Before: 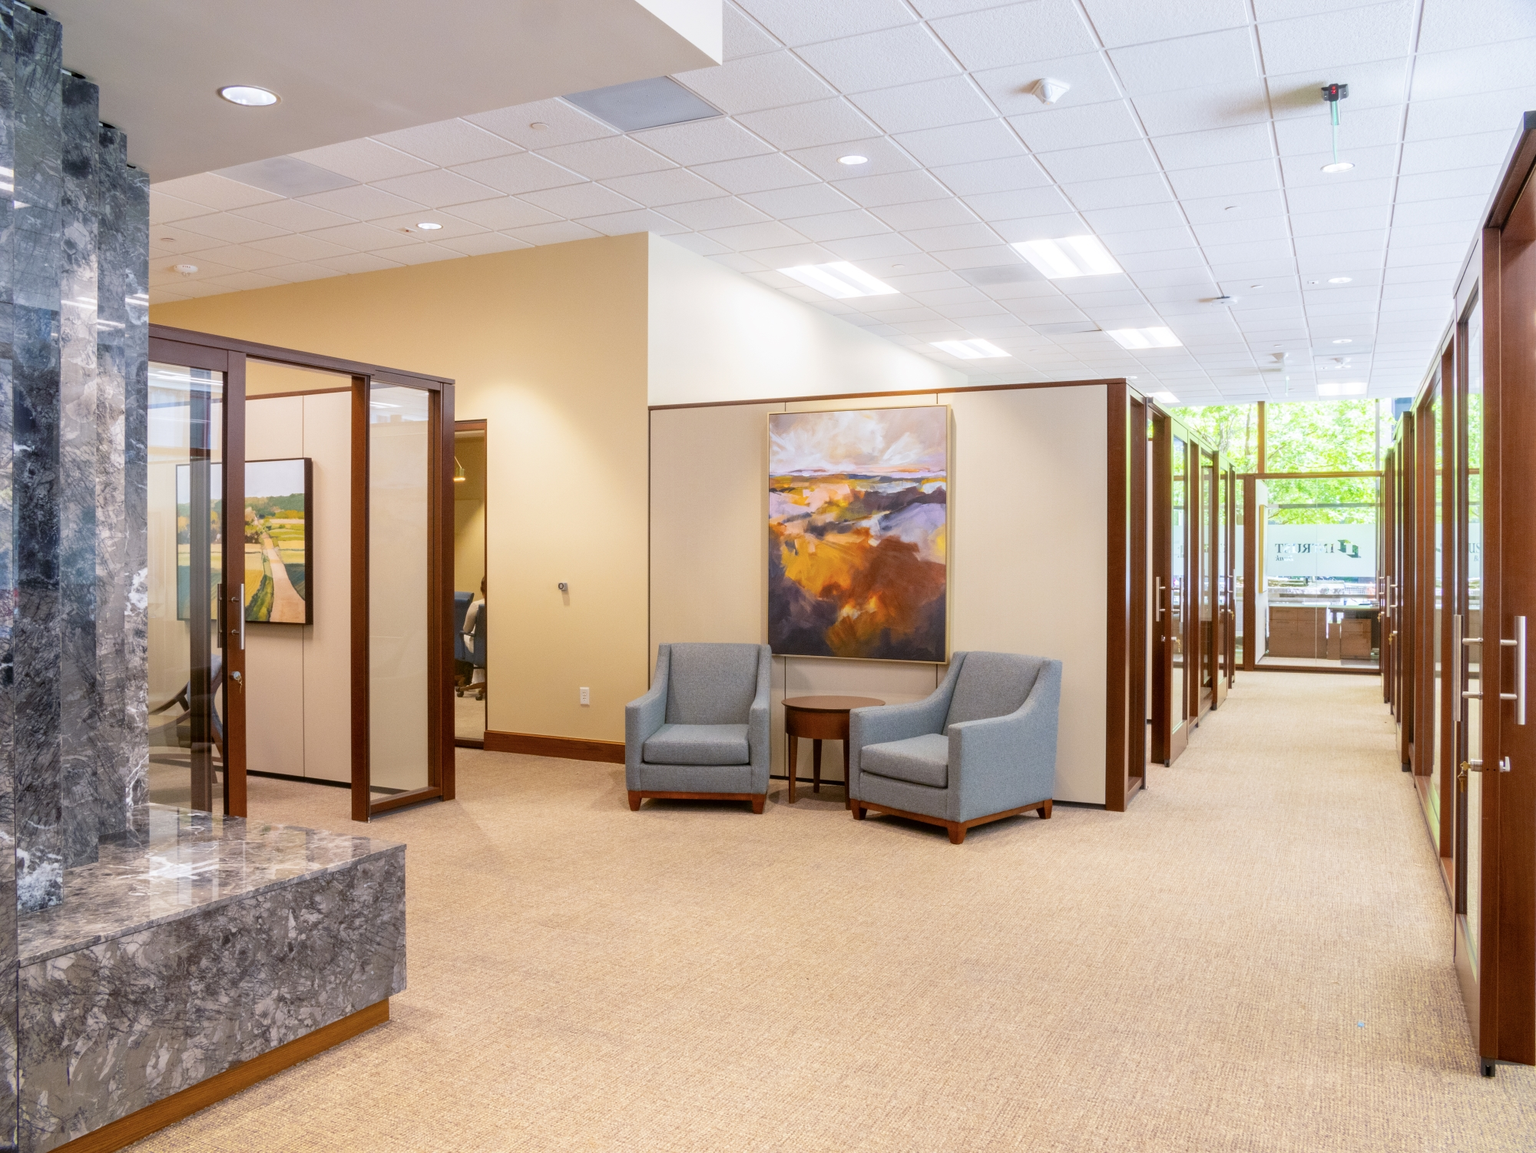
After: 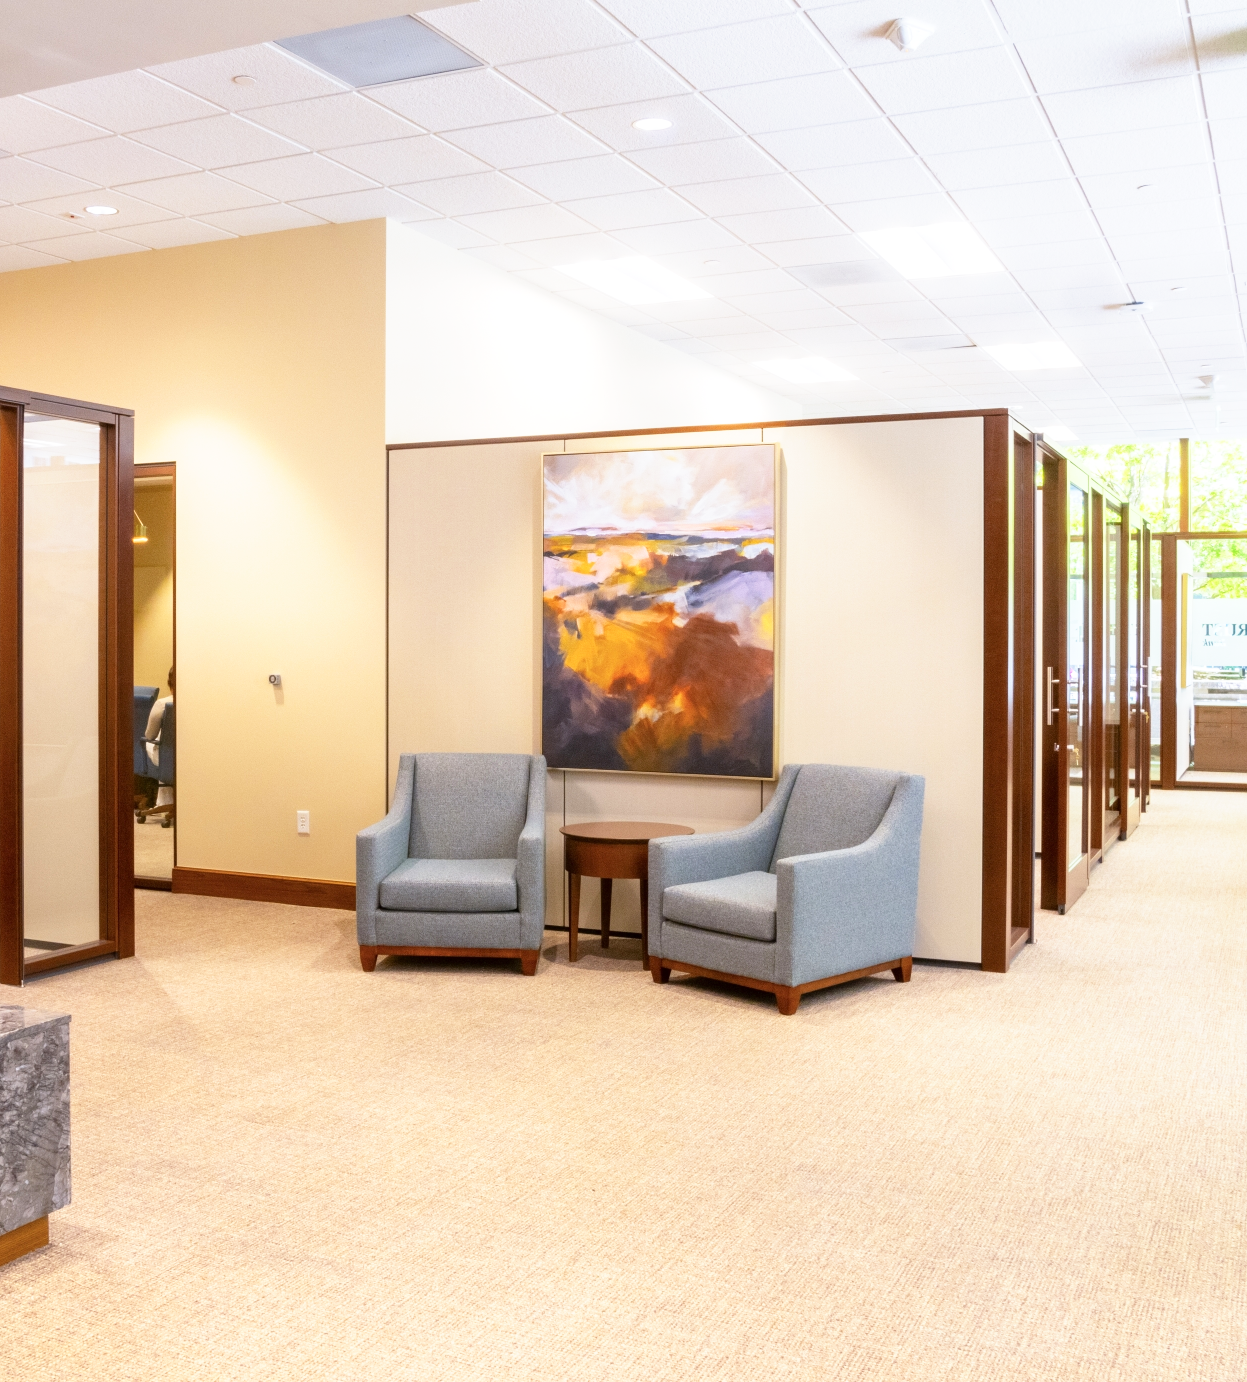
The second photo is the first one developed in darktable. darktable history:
exposure: exposure 0.128 EV, compensate highlight preservation false
crop and rotate: left 22.918%, top 5.629%, right 14.711%, bottom 2.247%
base curve: curves: ch0 [(0, 0) (0.688, 0.865) (1, 1)], preserve colors none
